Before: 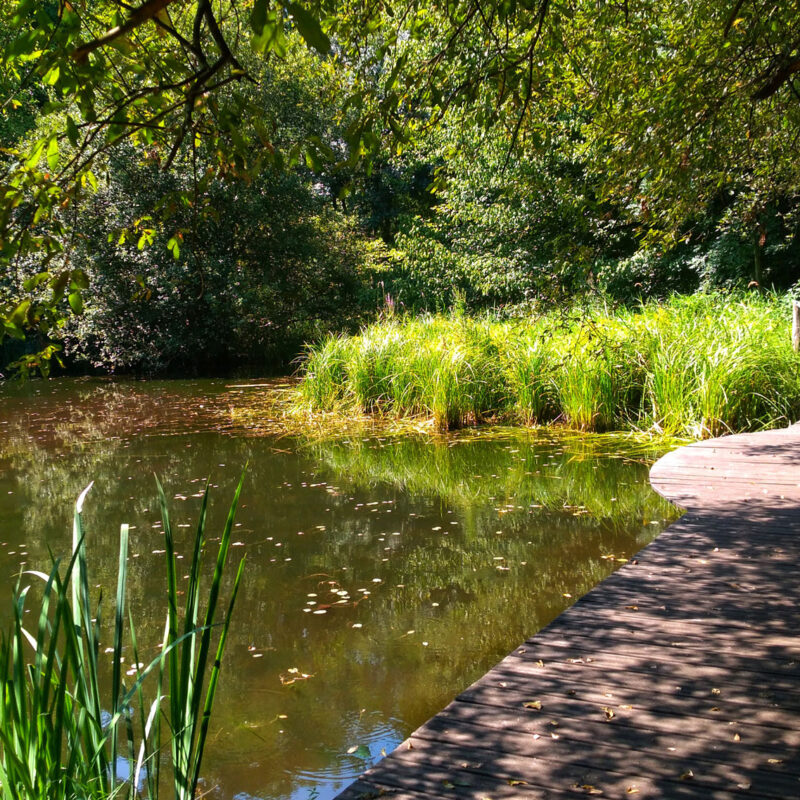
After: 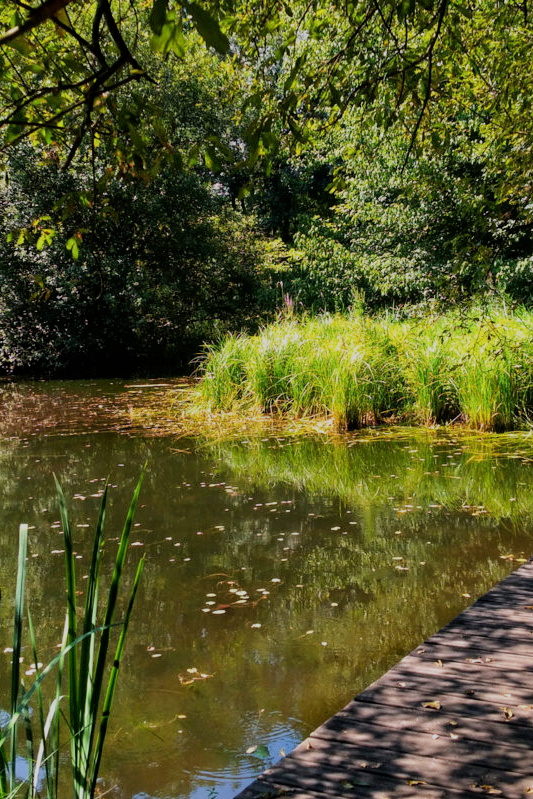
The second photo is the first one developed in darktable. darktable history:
crop and rotate: left 12.673%, right 20.66%
filmic rgb: black relative exposure -7.65 EV, white relative exposure 4.56 EV, hardness 3.61
